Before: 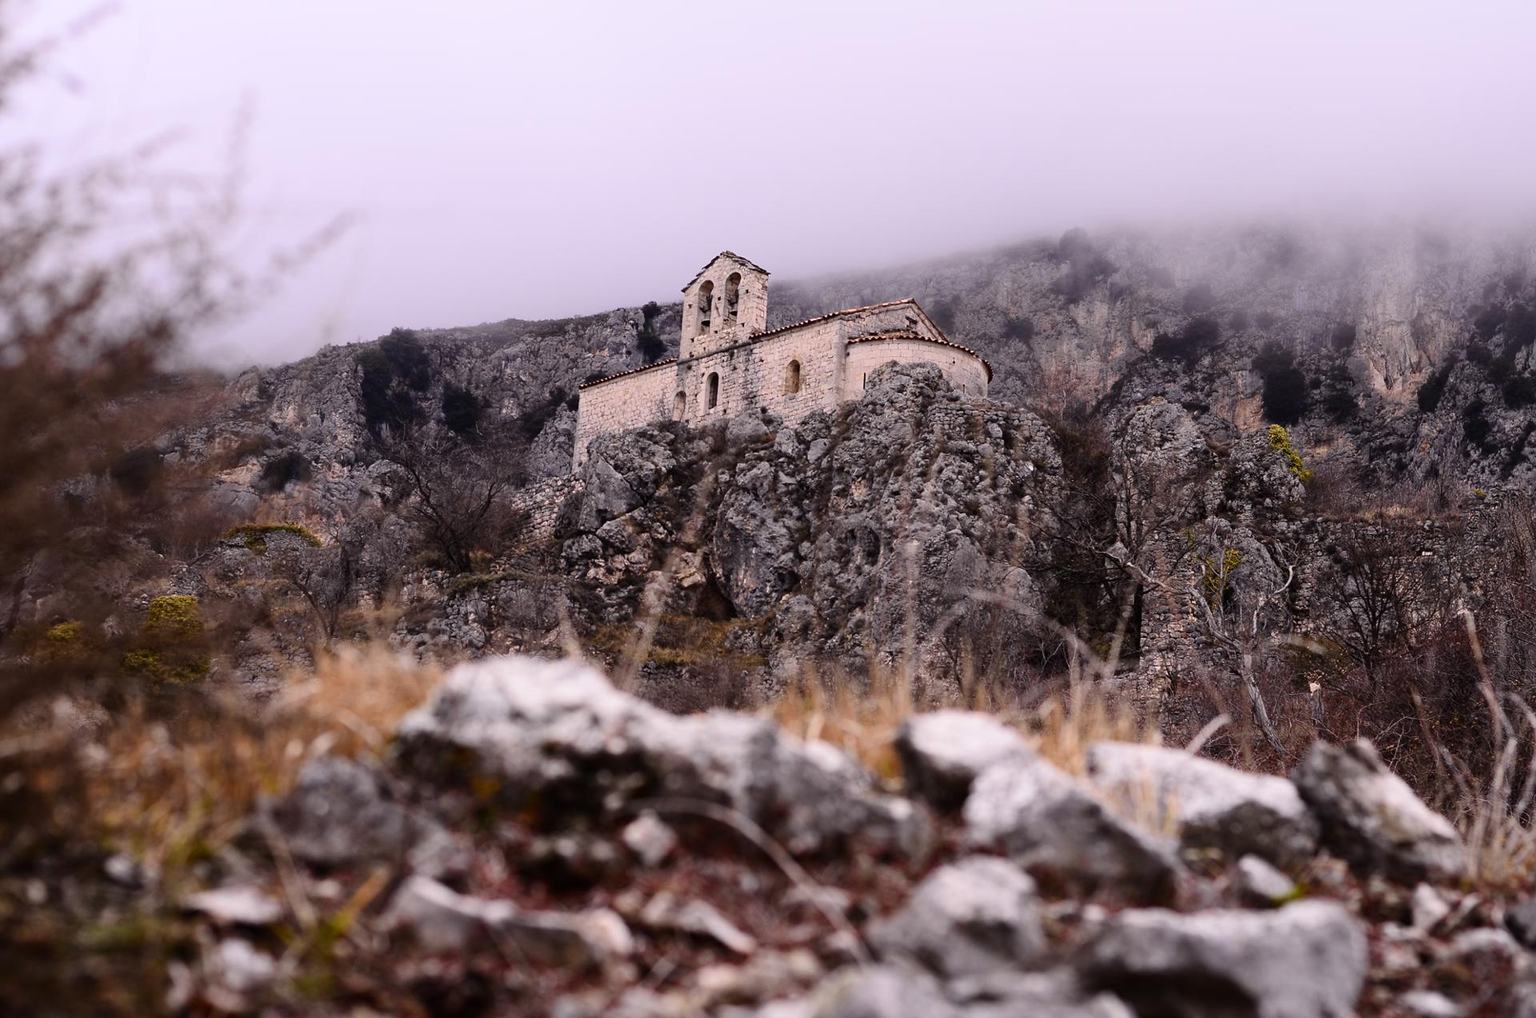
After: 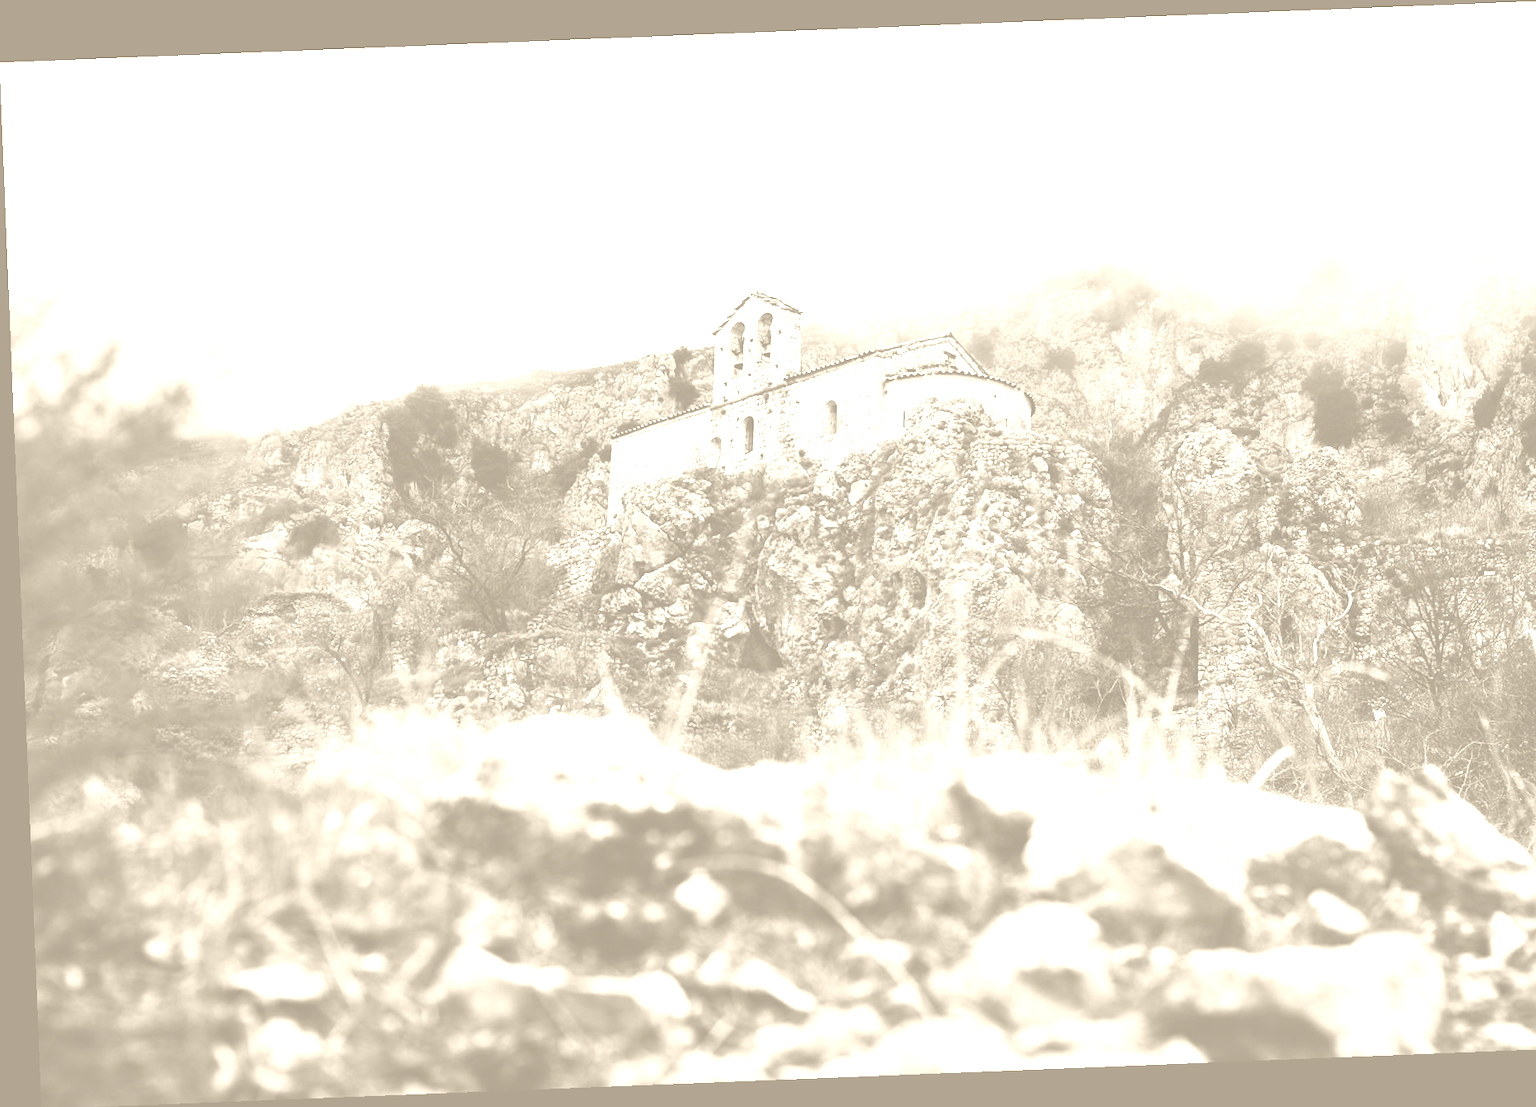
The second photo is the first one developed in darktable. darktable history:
exposure: exposure 0.661 EV, compensate highlight preservation false
color balance rgb: perceptual saturation grading › global saturation 30%, global vibrance 20%
colorize: hue 36°, saturation 71%, lightness 80.79%
crop and rotate: right 5.167%
tone equalizer: -8 EV -0.417 EV, -7 EV -0.389 EV, -6 EV -0.333 EV, -5 EV -0.222 EV, -3 EV 0.222 EV, -2 EV 0.333 EV, -1 EV 0.389 EV, +0 EV 0.417 EV, edges refinement/feathering 500, mask exposure compensation -1.57 EV, preserve details no
rotate and perspective: rotation -2.29°, automatic cropping off
